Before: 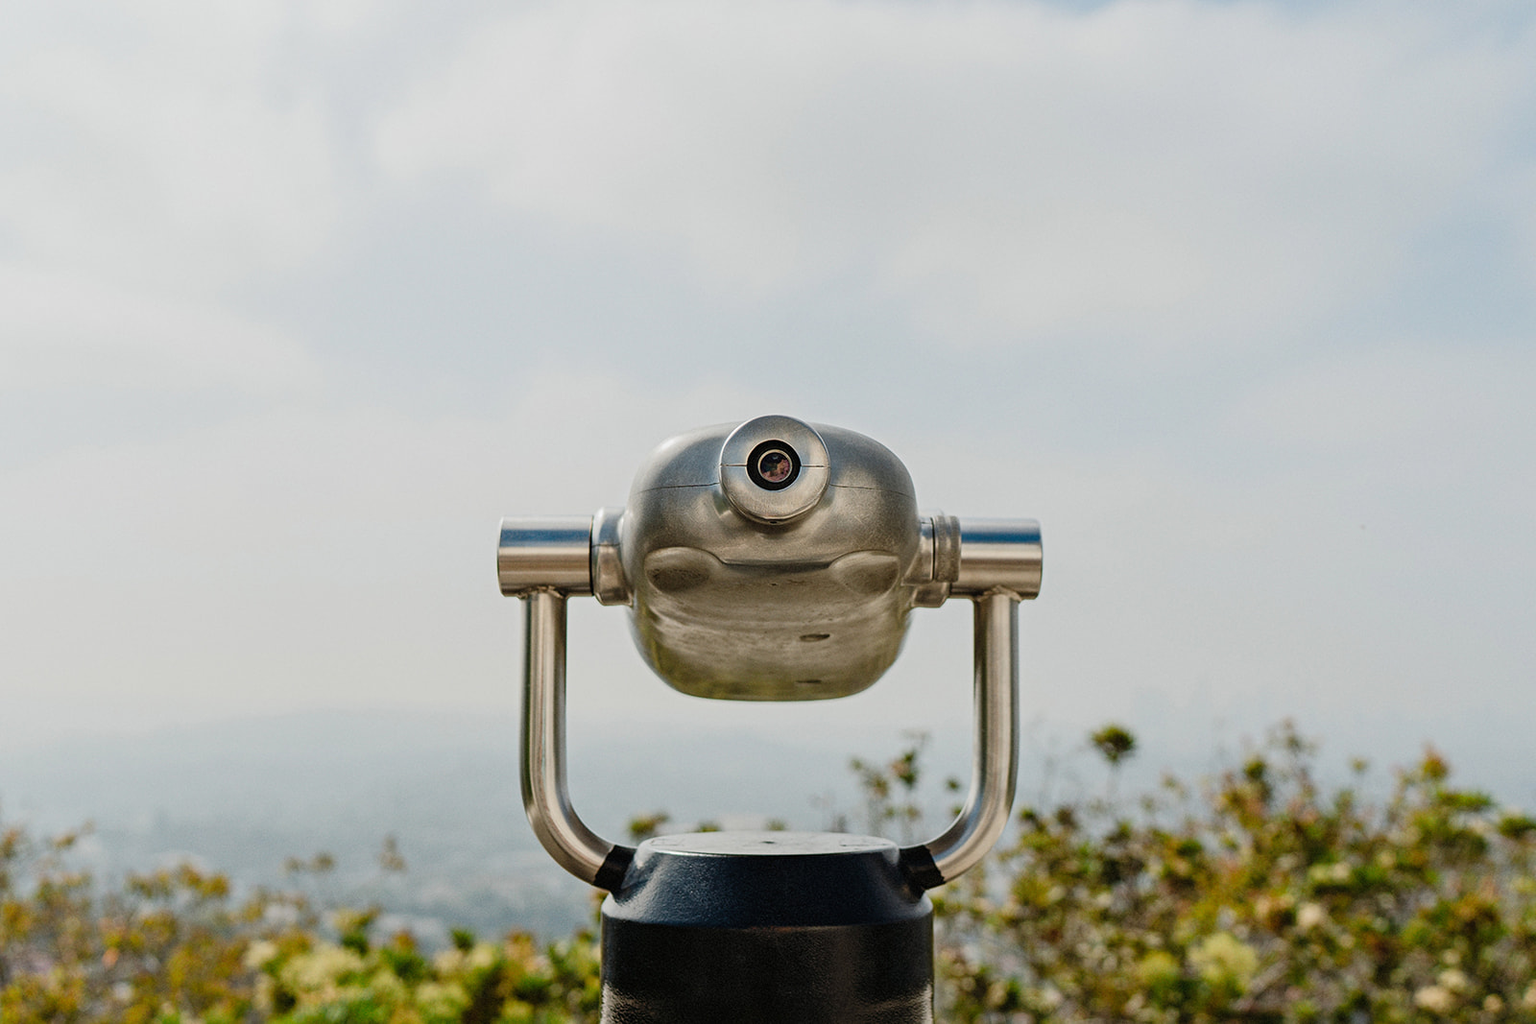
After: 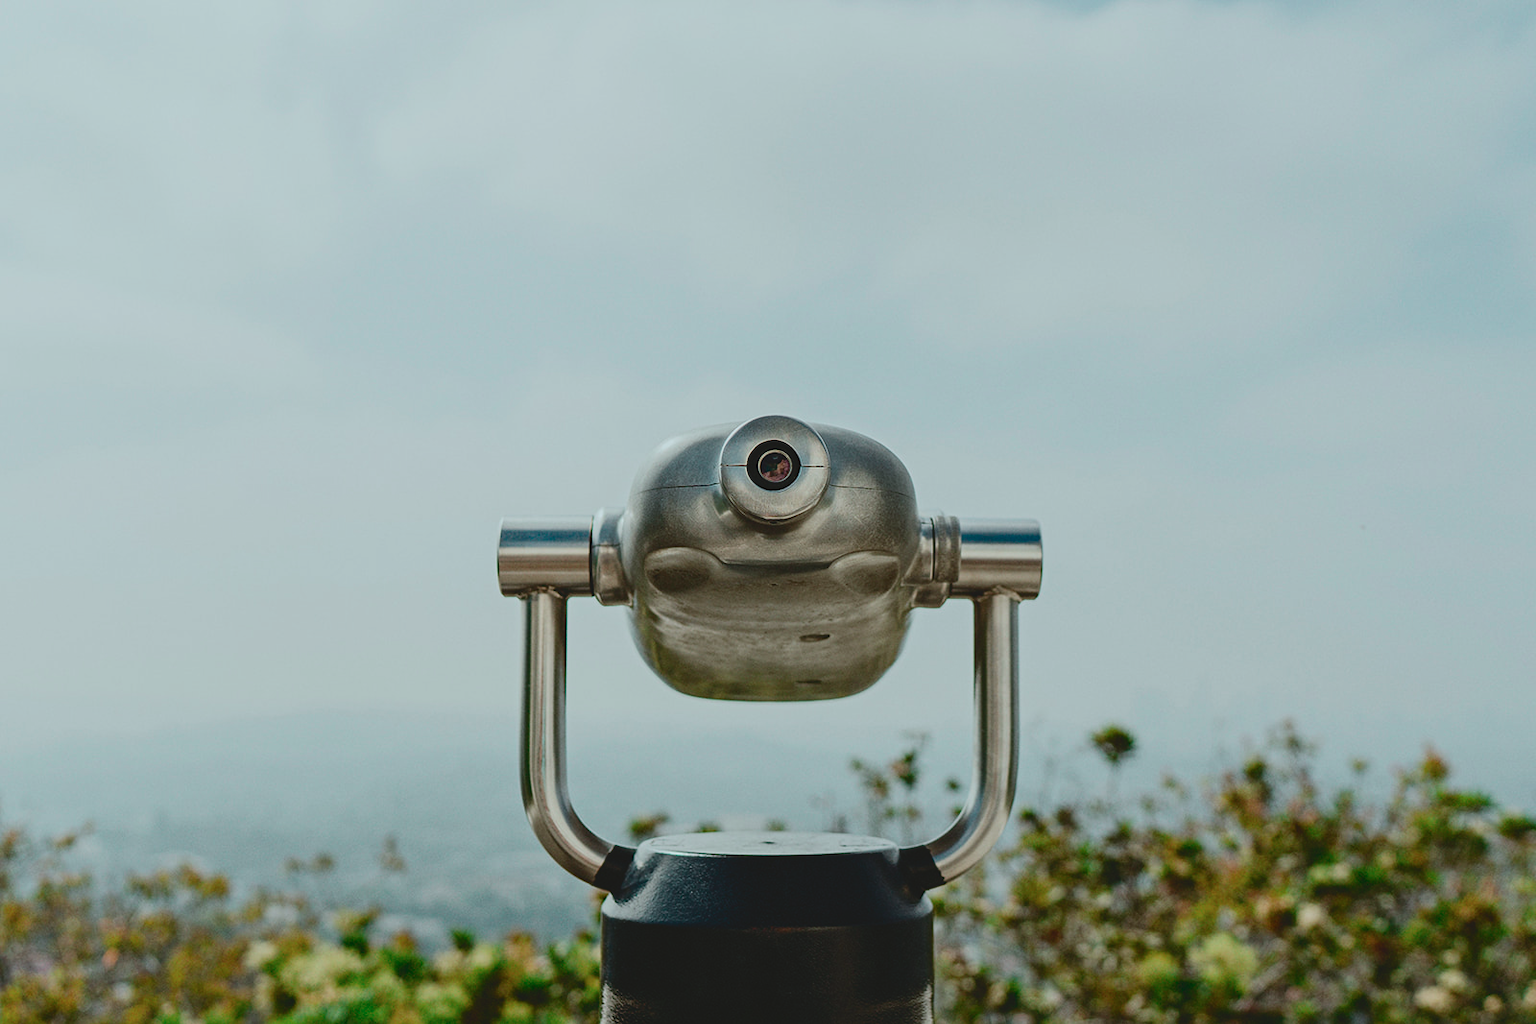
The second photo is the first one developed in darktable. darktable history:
exposure: exposure -0.493 EV, compensate highlight preservation false
tone curve: curves: ch0 [(0, 0.087) (0.175, 0.178) (0.466, 0.498) (0.715, 0.764) (1, 0.961)]; ch1 [(0, 0) (0.437, 0.398) (0.476, 0.466) (0.505, 0.505) (0.534, 0.544) (0.612, 0.605) (0.641, 0.643) (1, 1)]; ch2 [(0, 0) (0.359, 0.379) (0.427, 0.453) (0.489, 0.495) (0.531, 0.534) (0.579, 0.579) (1, 1)], color space Lab, independent channels, preserve colors none
color calibration: illuminant Planckian (black body), adaptation linear Bradford (ICC v4), x 0.365, y 0.366, temperature 4408.92 K
